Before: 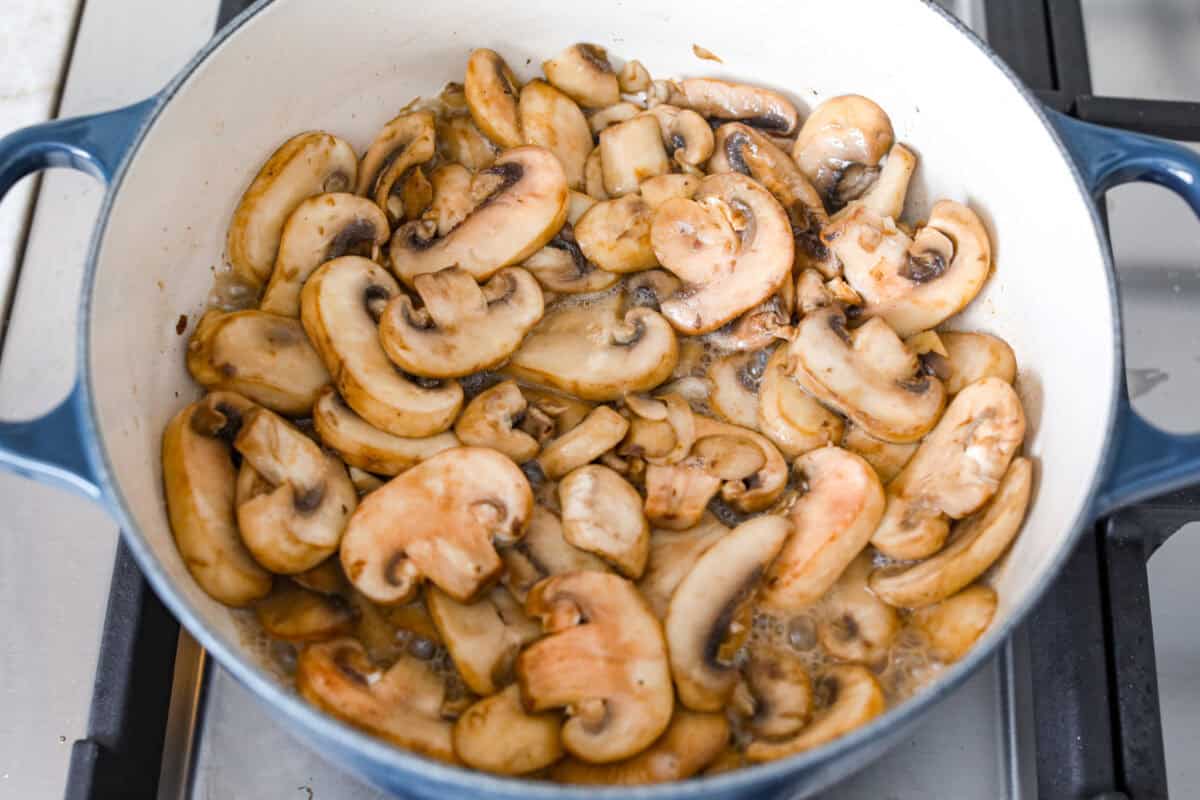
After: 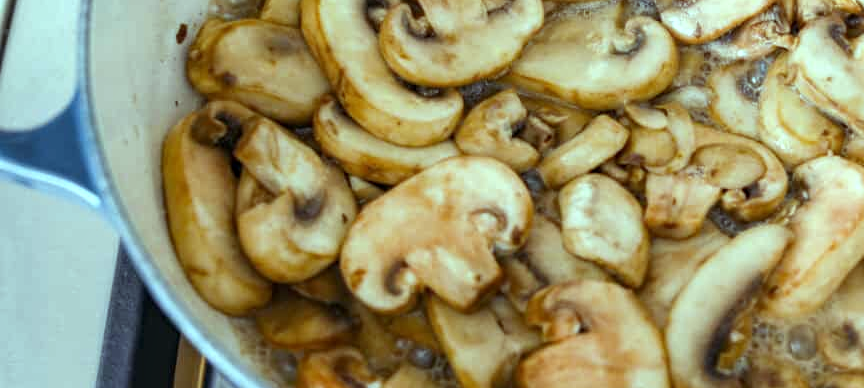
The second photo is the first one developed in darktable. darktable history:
local contrast: highlights 100%, shadows 100%, detail 120%, midtone range 0.2
color balance: mode lift, gamma, gain (sRGB), lift [0.997, 0.979, 1.021, 1.011], gamma [1, 1.084, 0.916, 0.998], gain [1, 0.87, 1.13, 1.101], contrast 4.55%, contrast fulcrum 38.24%, output saturation 104.09%
crop: top 36.498%, right 27.964%, bottom 14.995%
